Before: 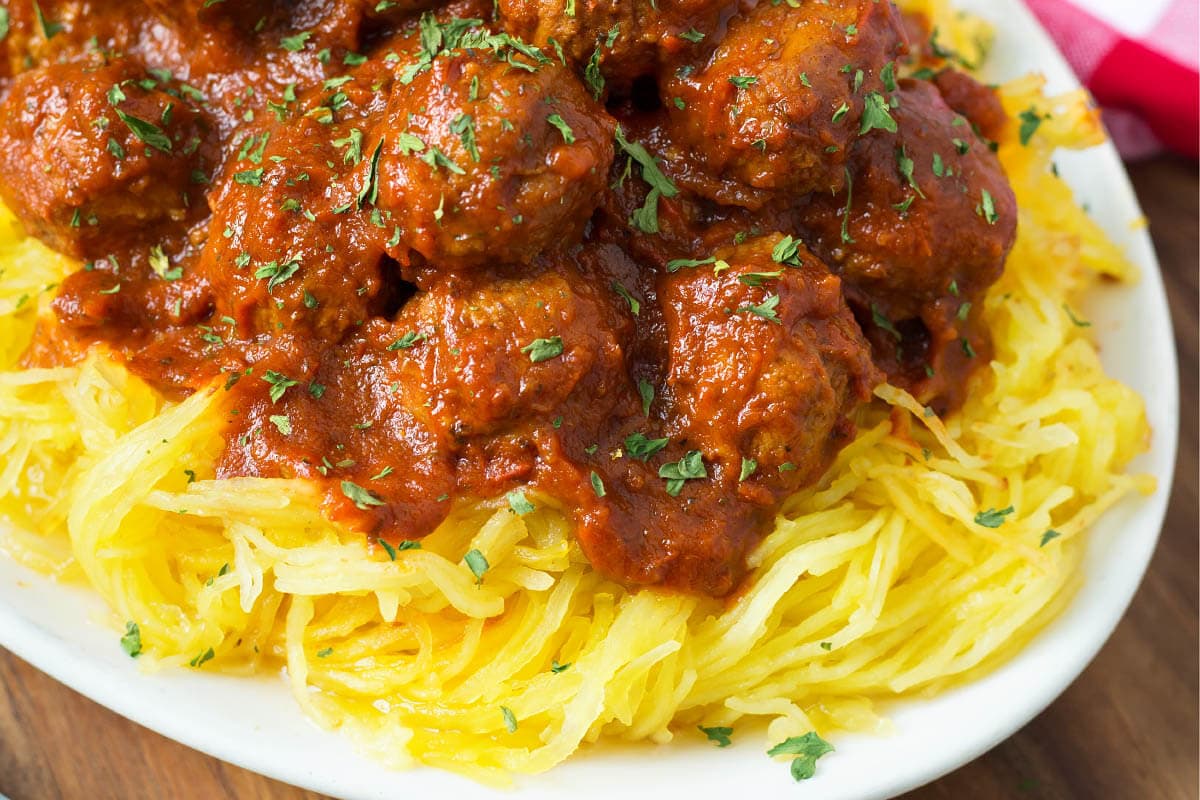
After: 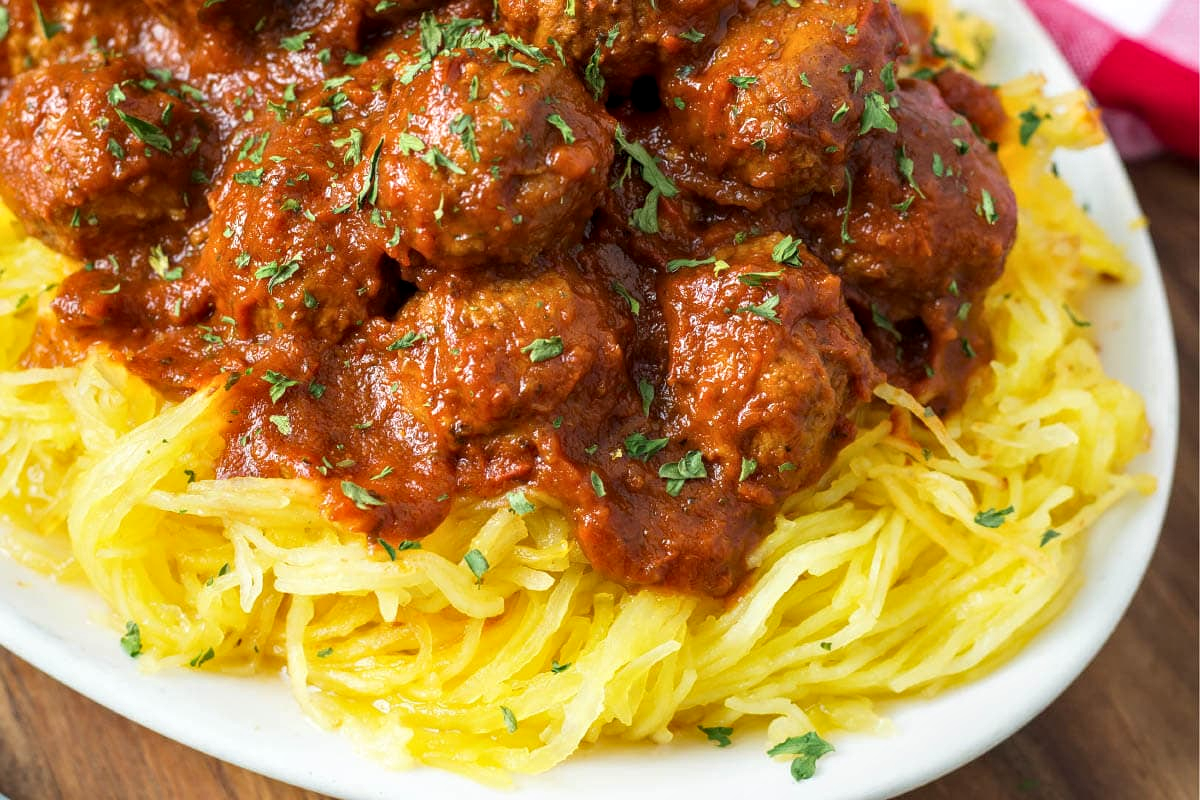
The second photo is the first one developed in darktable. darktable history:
sharpen: radius 2.874, amount 0.86, threshold 47.079
local contrast: on, module defaults
